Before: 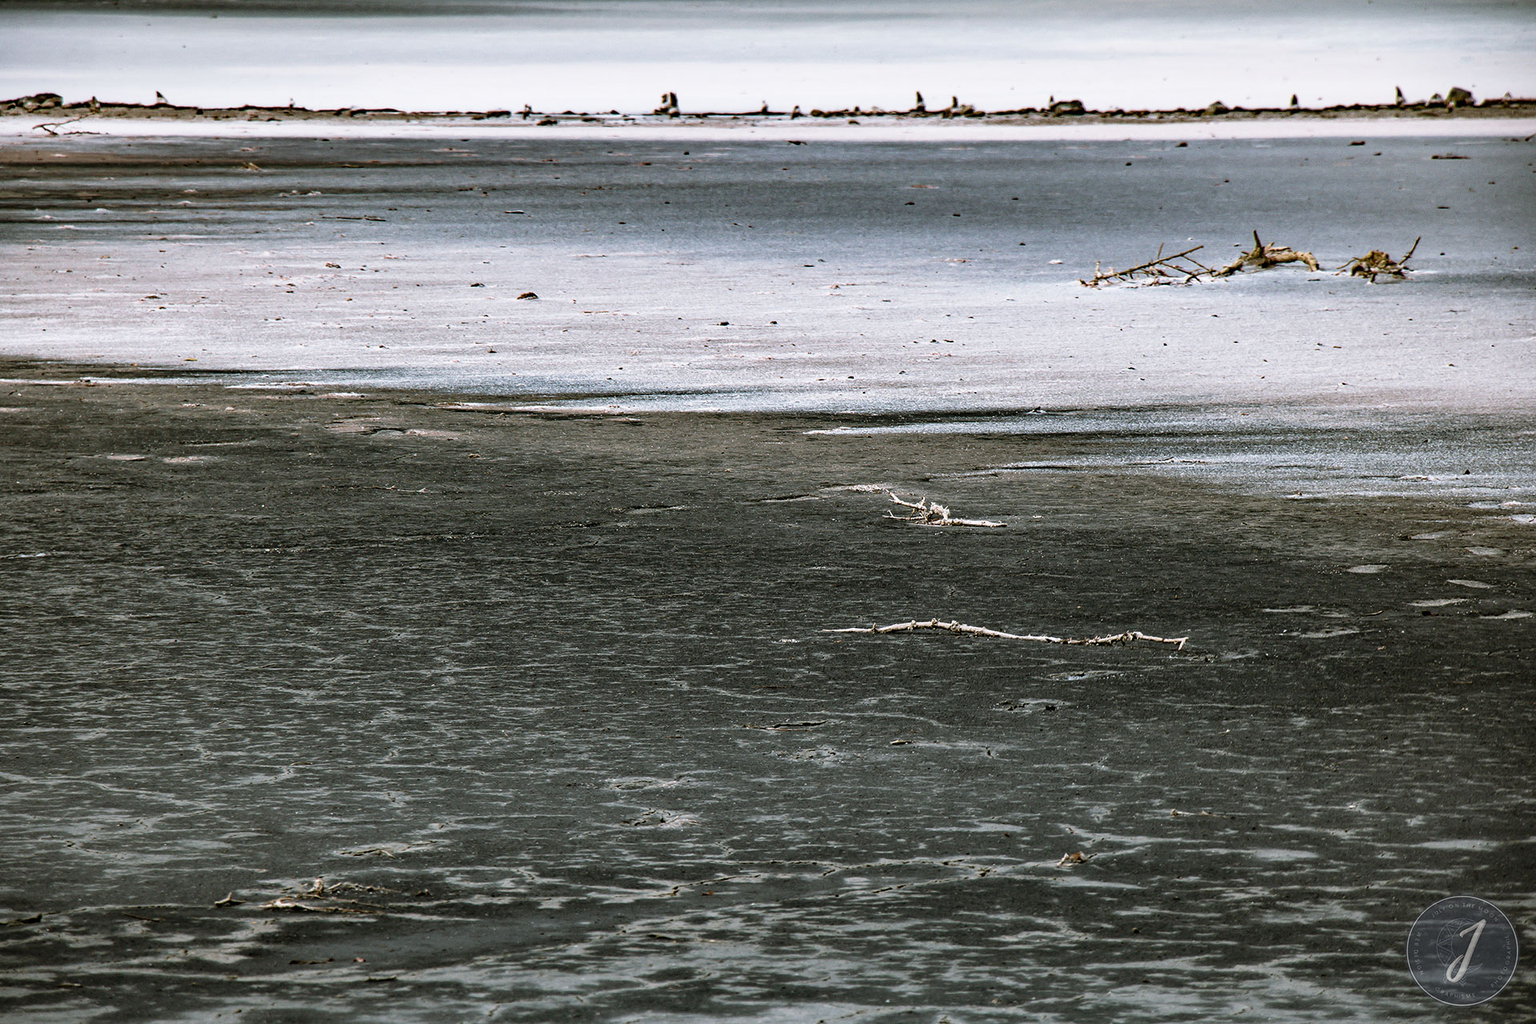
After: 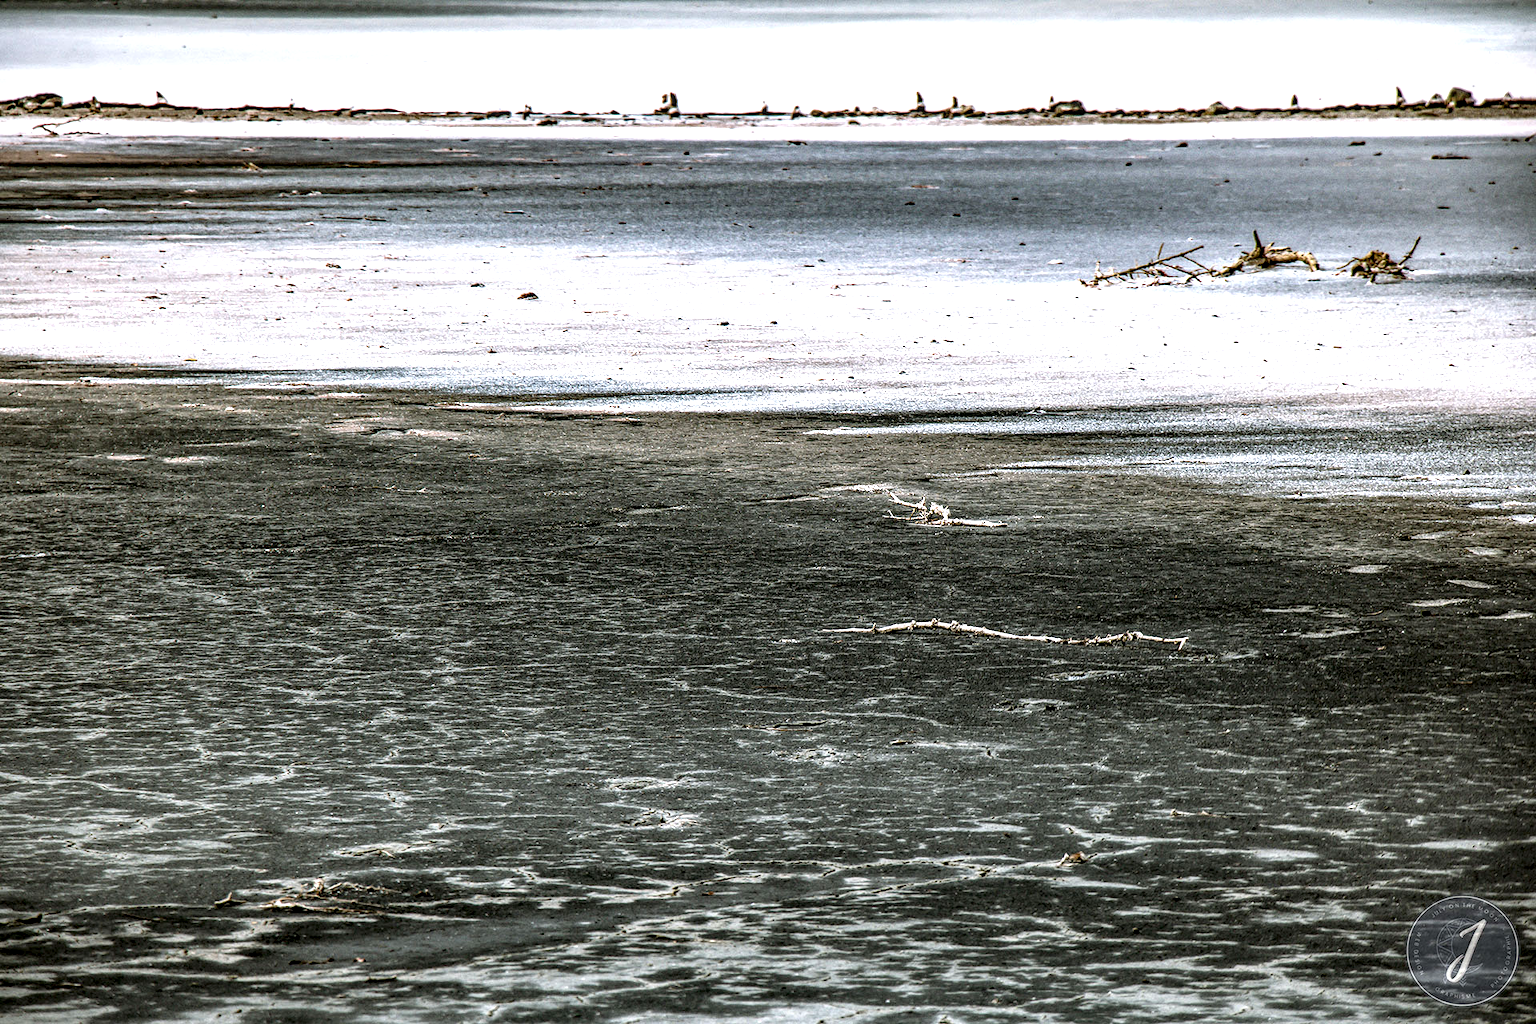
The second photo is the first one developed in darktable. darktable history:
local contrast: highlights 20%, shadows 70%, detail 170%
exposure: exposure 0.564 EV, compensate highlight preservation false
